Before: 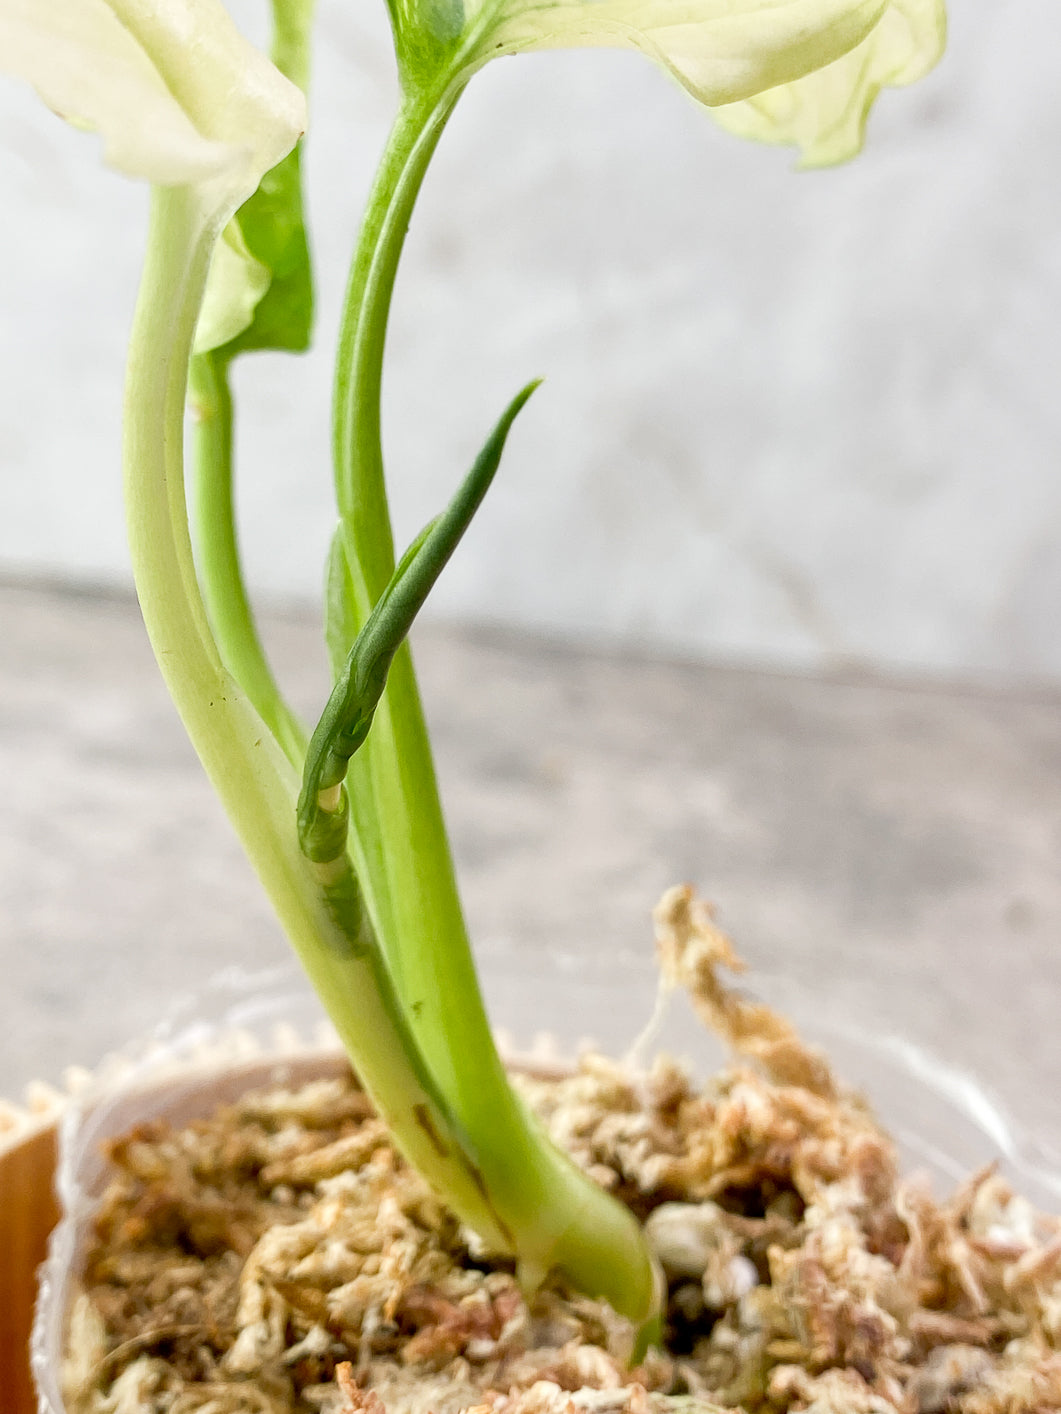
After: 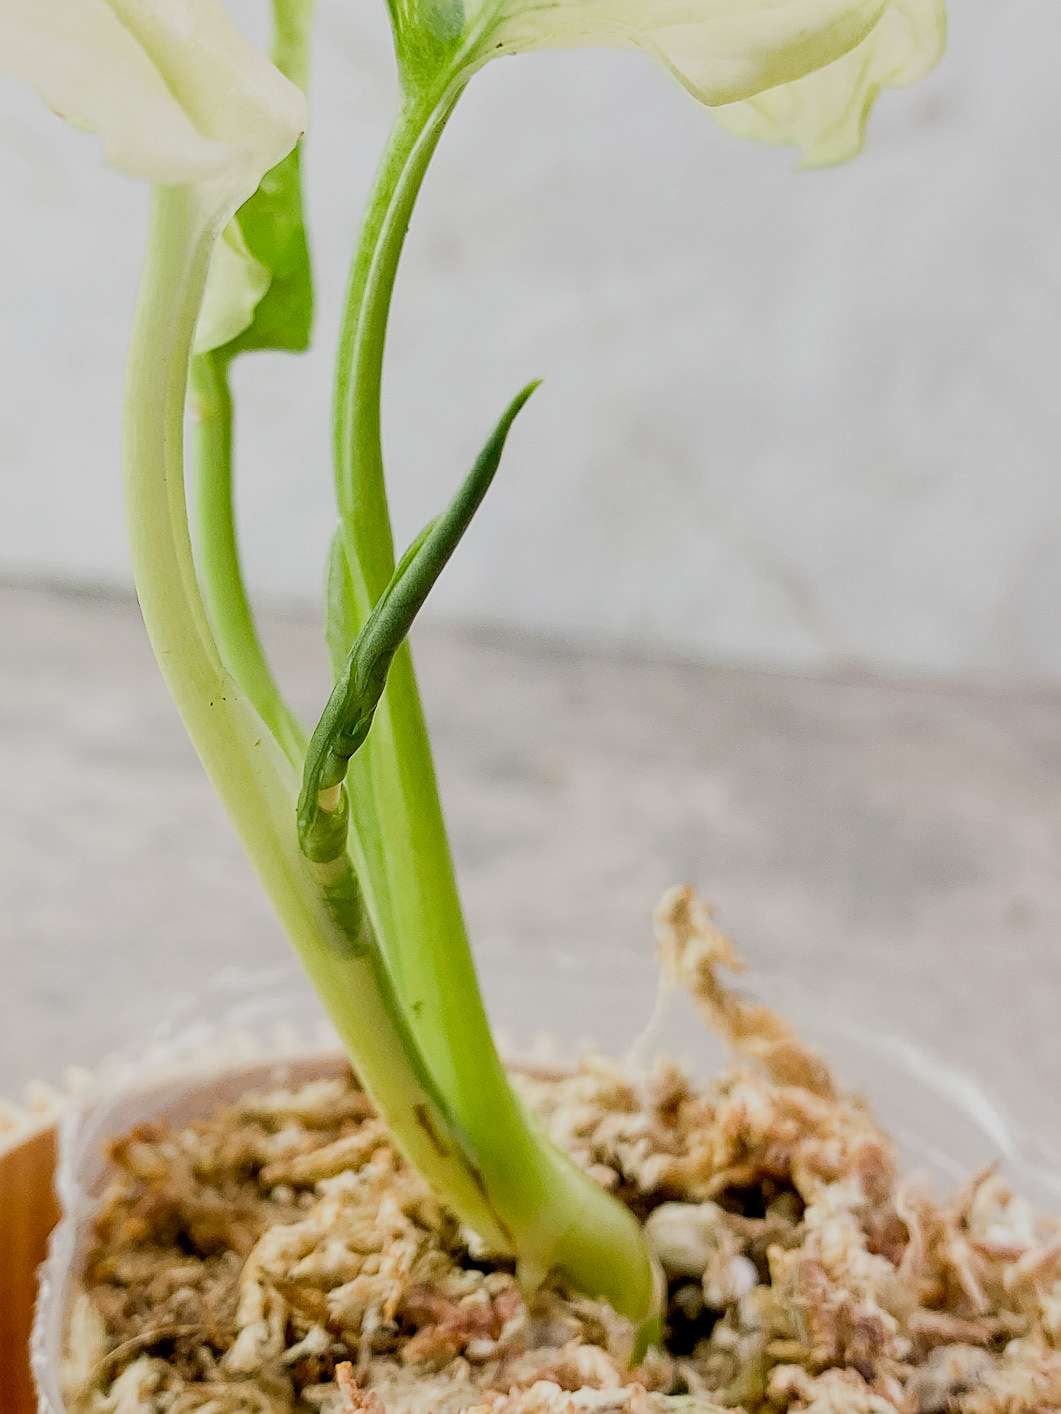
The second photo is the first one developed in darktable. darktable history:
sharpen: on, module defaults
filmic rgb: black relative exposure -7.65 EV, white relative exposure 4.56 EV, hardness 3.61, iterations of high-quality reconstruction 0
